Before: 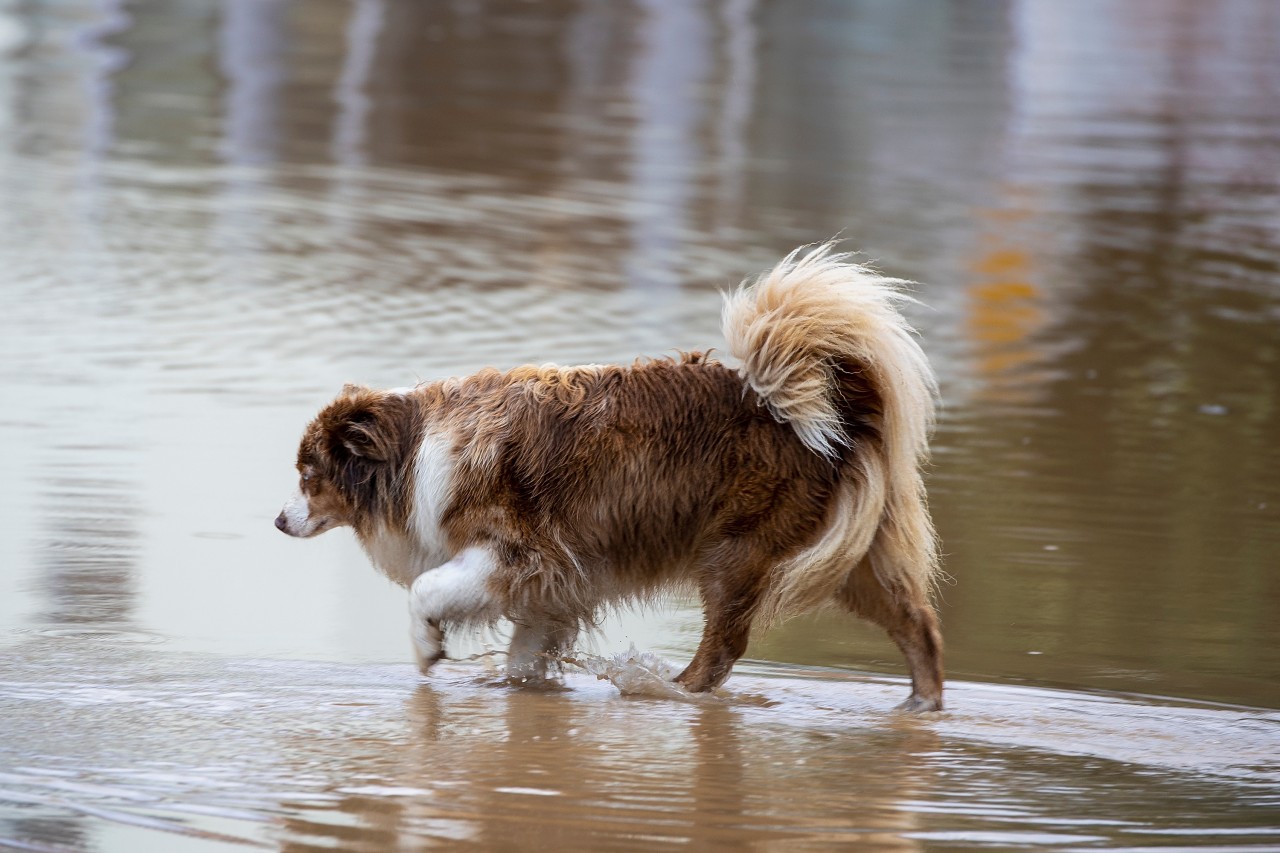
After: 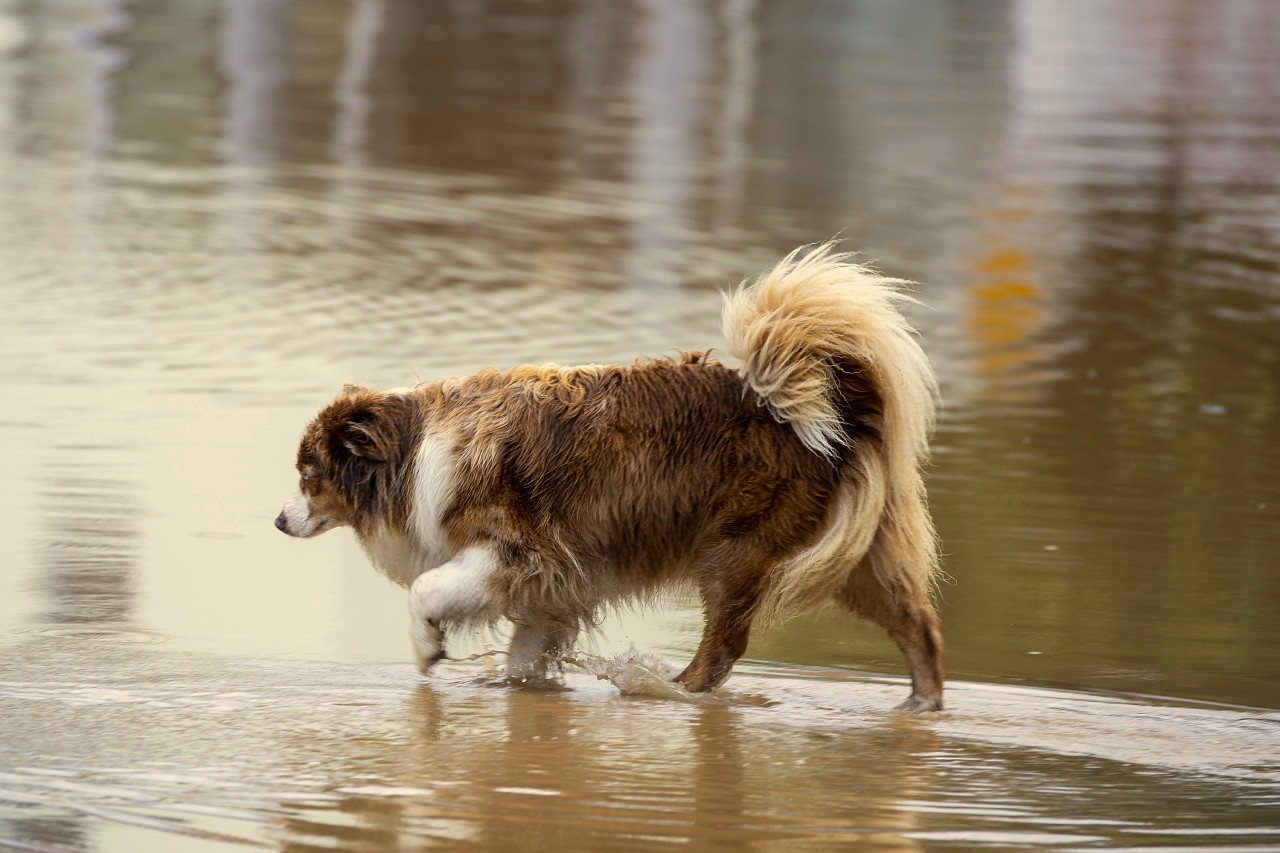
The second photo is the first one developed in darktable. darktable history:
color correction: highlights a* 1.41, highlights b* 18.04
